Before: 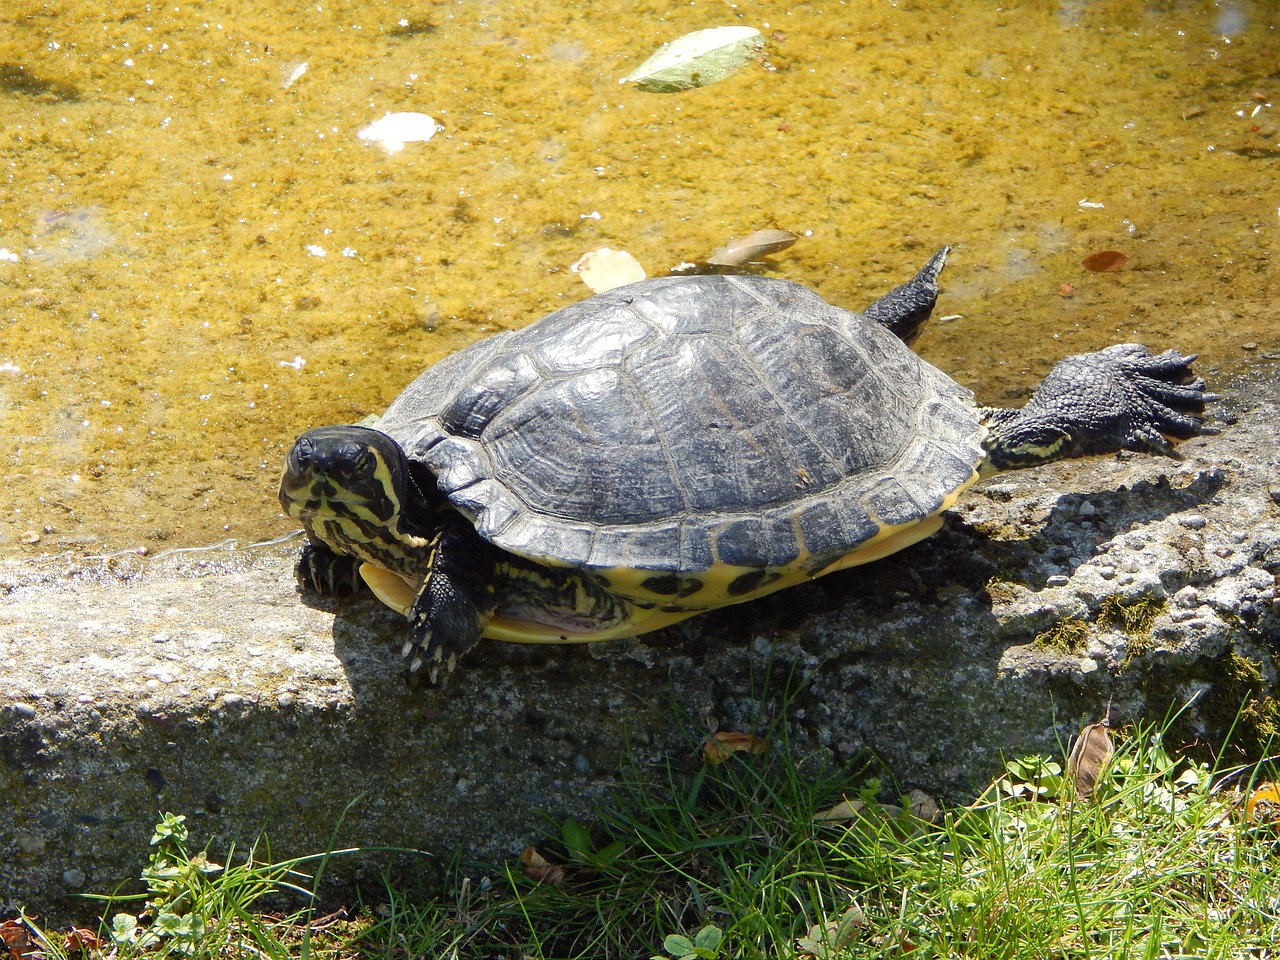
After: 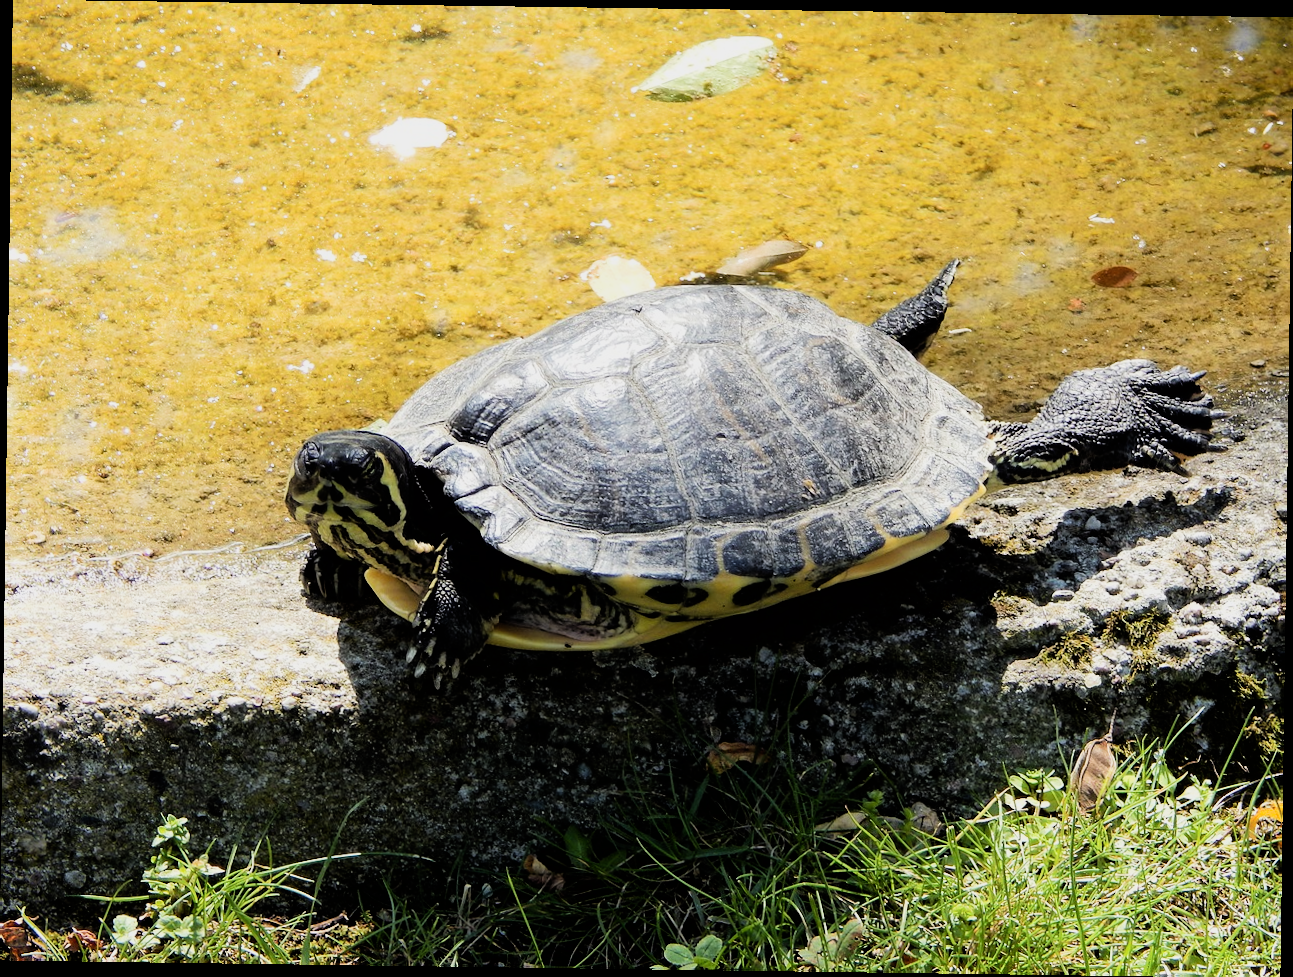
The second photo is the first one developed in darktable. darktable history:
filmic rgb: black relative exposure -5 EV, hardness 2.88, contrast 1.4, highlights saturation mix -20%
tone equalizer: on, module defaults
exposure: exposure 0.2 EV, compensate highlight preservation false
rotate and perspective: rotation 0.8°, automatic cropping off
